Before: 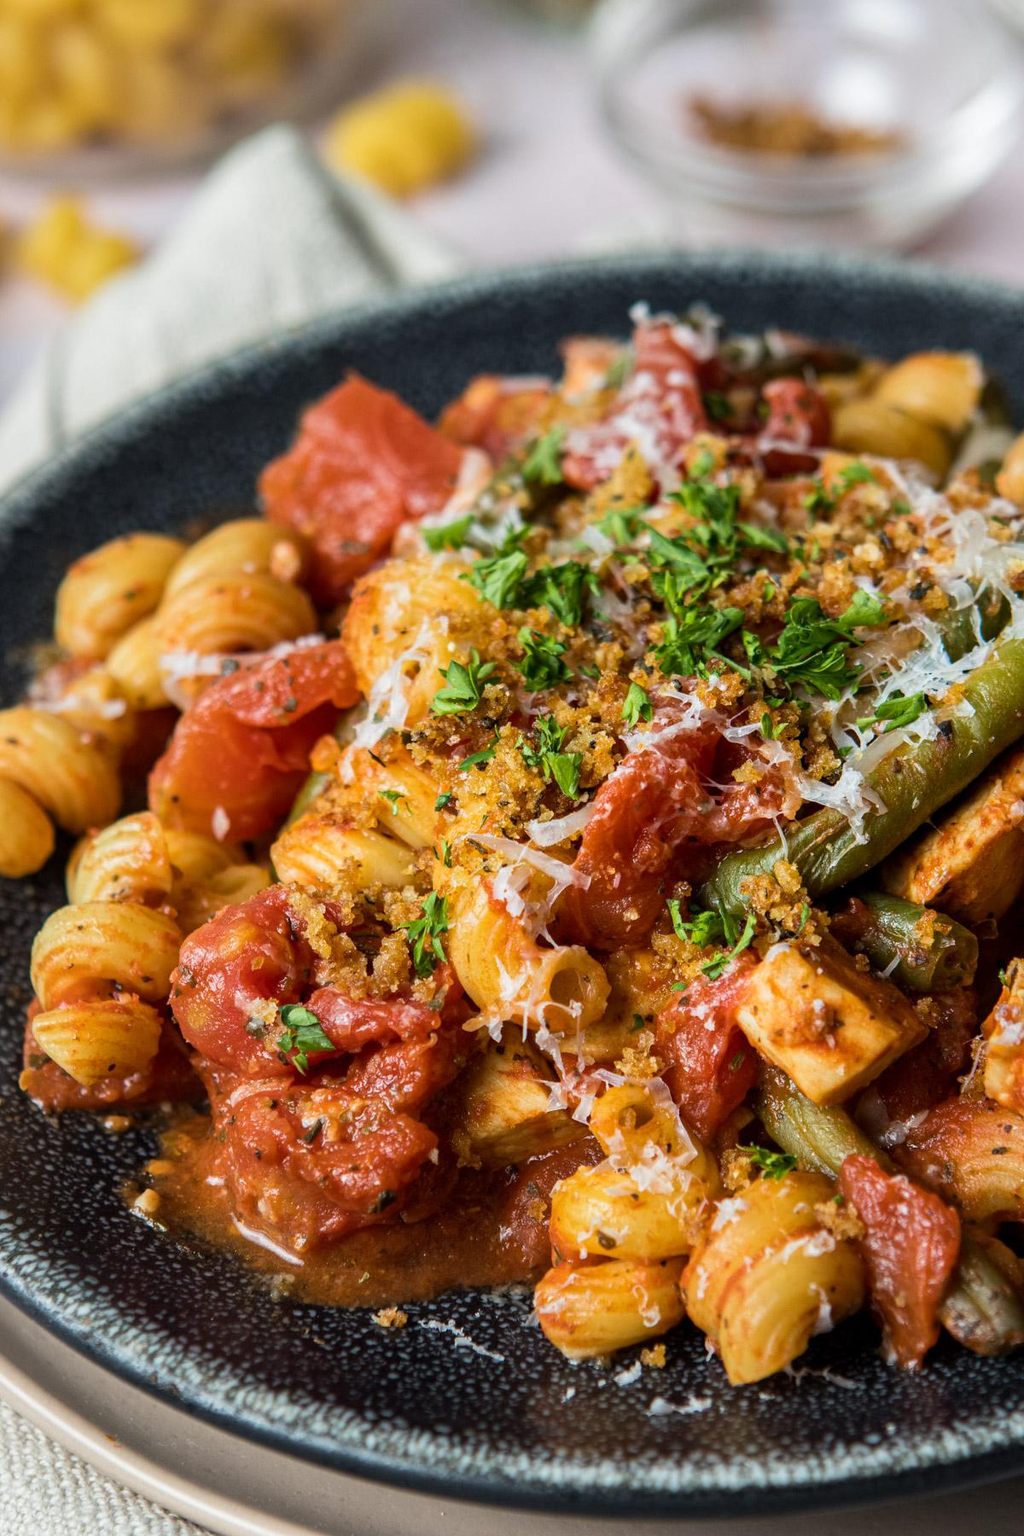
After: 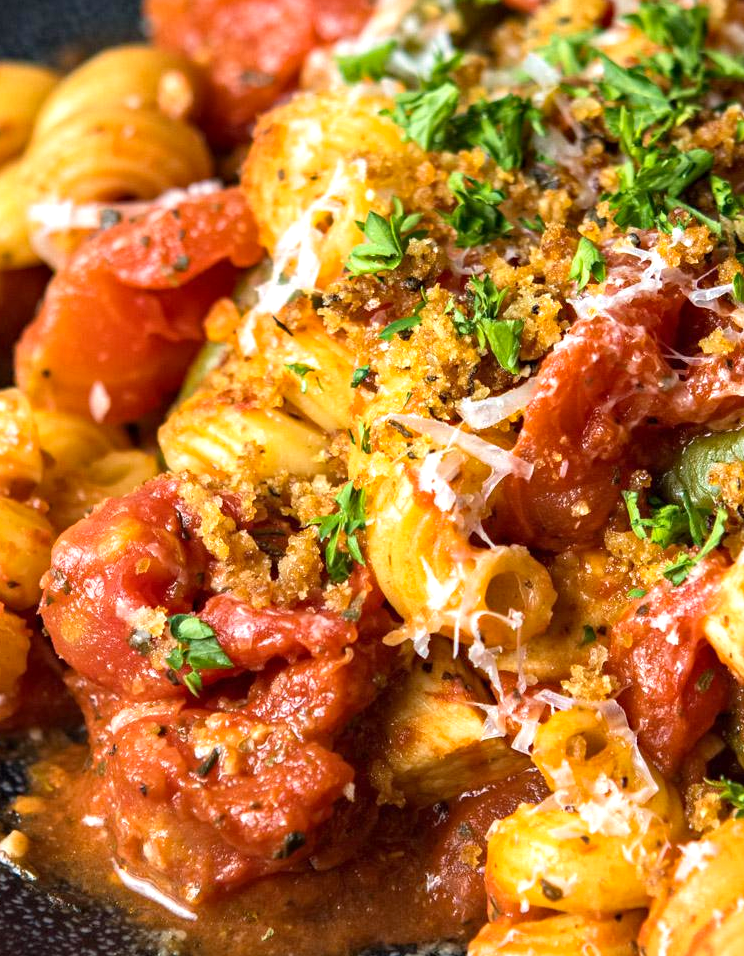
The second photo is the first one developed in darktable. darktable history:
crop: left 13.312%, top 31.28%, right 24.627%, bottom 15.582%
exposure: exposure 0.6 EV, compensate highlight preservation false
haze removal: compatibility mode true, adaptive false
